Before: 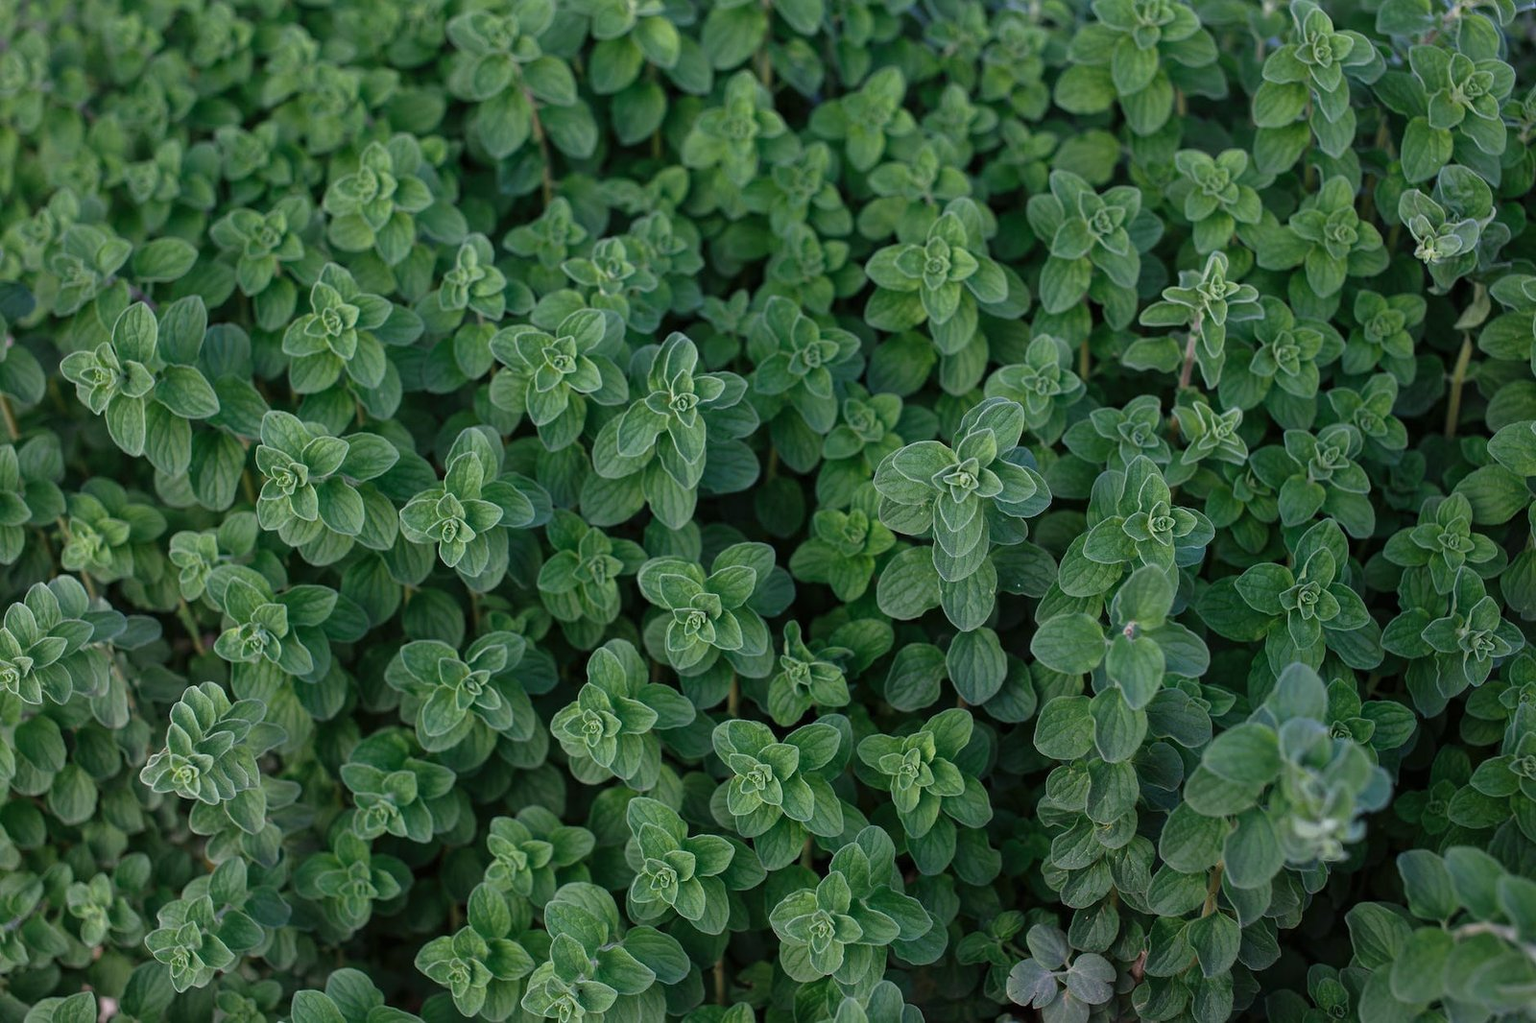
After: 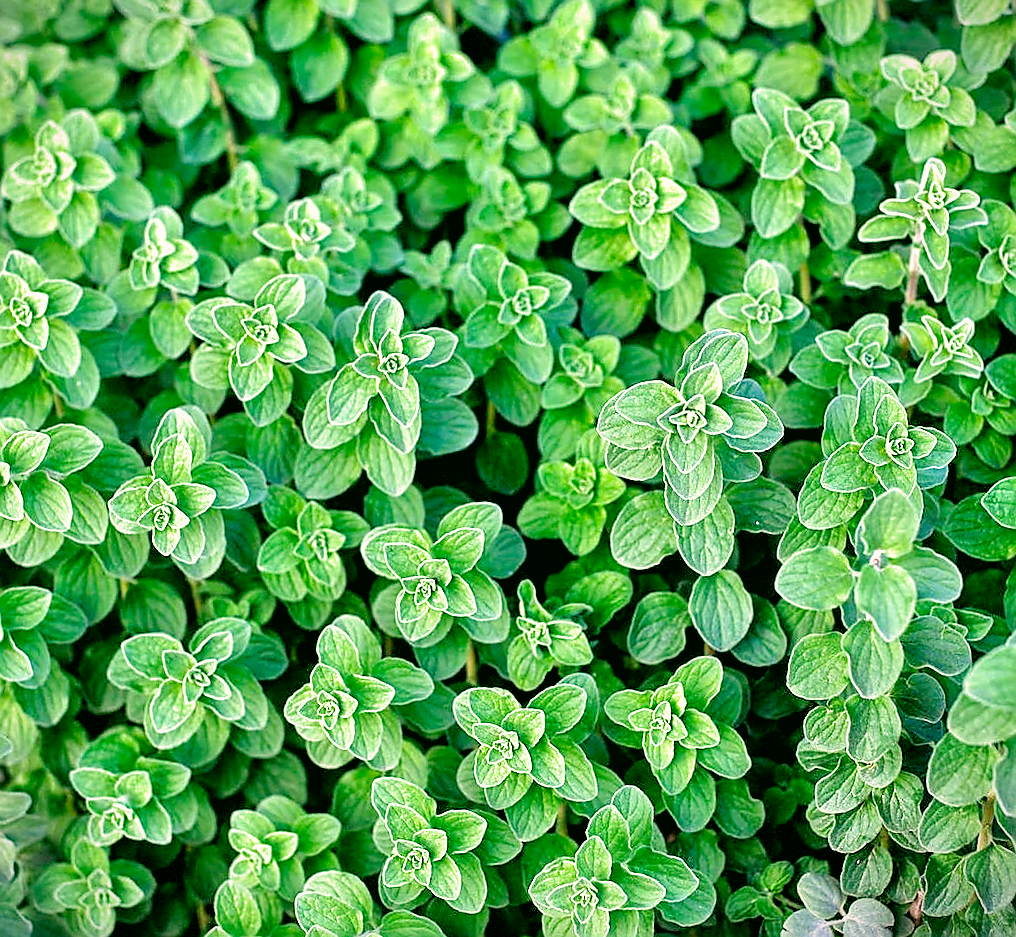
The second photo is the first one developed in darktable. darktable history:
crop and rotate: left 17.732%, right 15.423%
exposure: black level correction 0.001, exposure 1.116 EV, compensate highlight preservation false
tone equalizer: -7 EV 0.15 EV, -6 EV 0.6 EV, -5 EV 1.15 EV, -4 EV 1.33 EV, -3 EV 1.15 EV, -2 EV 0.6 EV, -1 EV 0.15 EV, mask exposure compensation -0.5 EV
sharpen: radius 1.4, amount 1.25, threshold 0.7
vignetting: fall-off start 100%, fall-off radius 71%, brightness -0.434, saturation -0.2, width/height ratio 1.178, dithering 8-bit output, unbound false
rotate and perspective: rotation -5°, crop left 0.05, crop right 0.952, crop top 0.11, crop bottom 0.89
filmic rgb: black relative exposure -5.5 EV, white relative exposure 2.5 EV, threshold 3 EV, target black luminance 0%, hardness 4.51, latitude 67.35%, contrast 1.453, shadows ↔ highlights balance -3.52%, preserve chrominance no, color science v4 (2020), contrast in shadows soft, enable highlight reconstruction true
color correction: highlights a* 4.02, highlights b* 4.98, shadows a* -7.55, shadows b* 4.98
